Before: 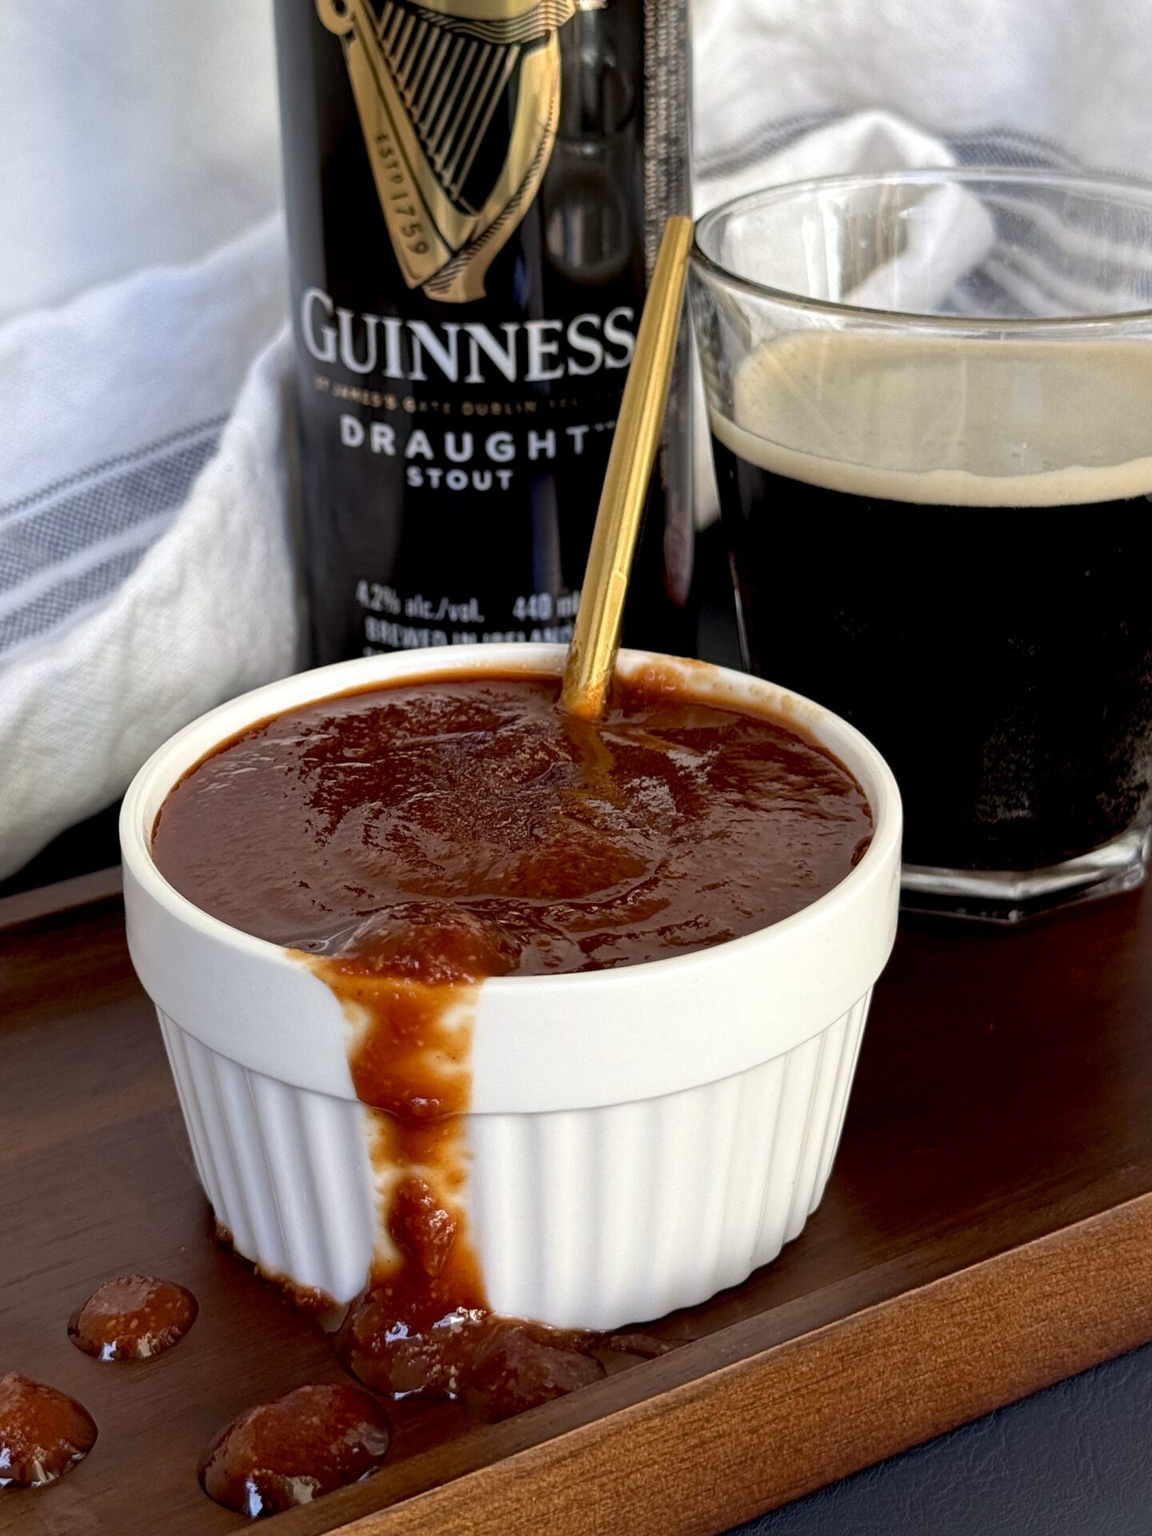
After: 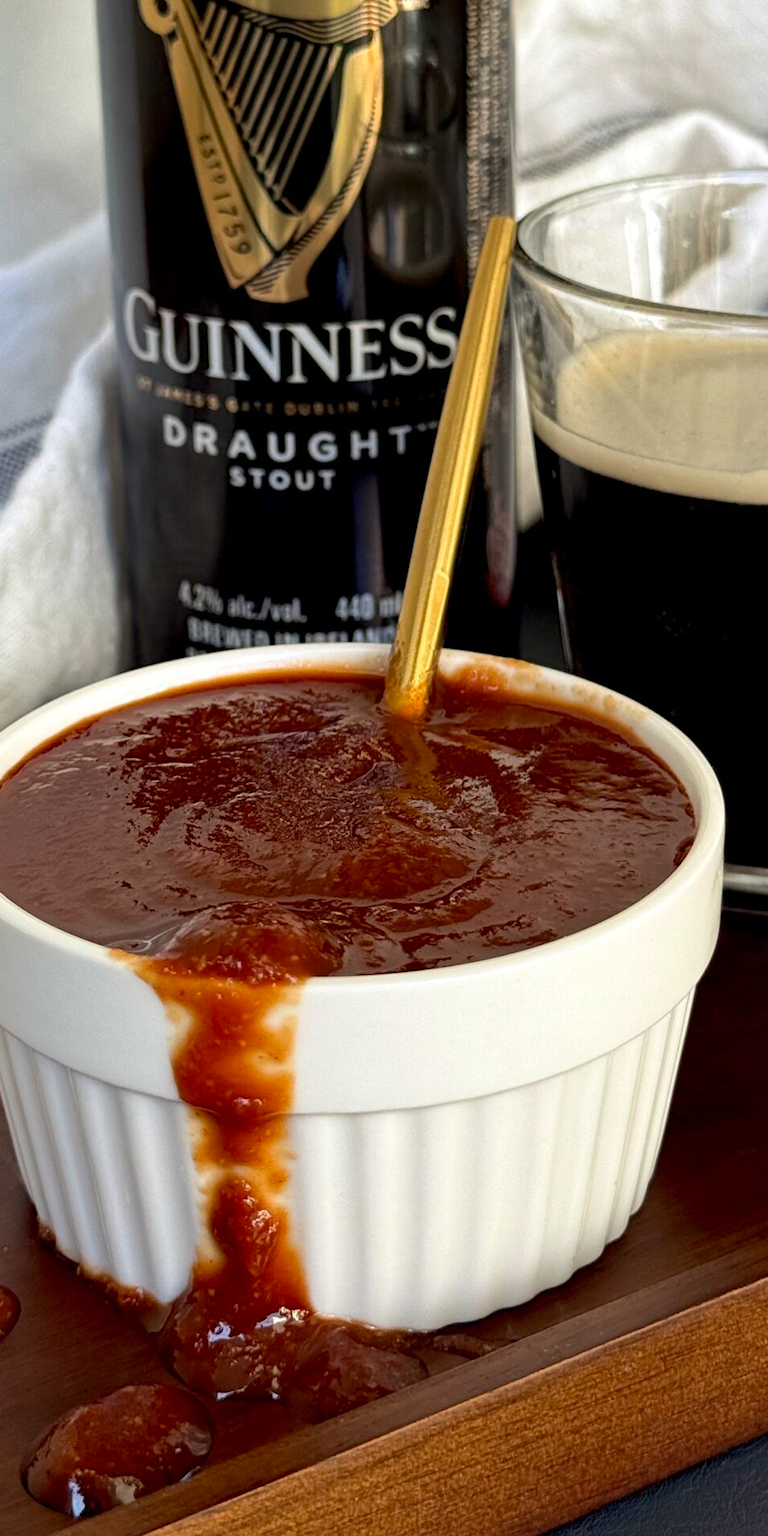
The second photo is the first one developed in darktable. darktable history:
rgb curve: curves: ch2 [(0, 0) (0.567, 0.512) (1, 1)], mode RGB, independent channels
crop and rotate: left 15.446%, right 17.836%
